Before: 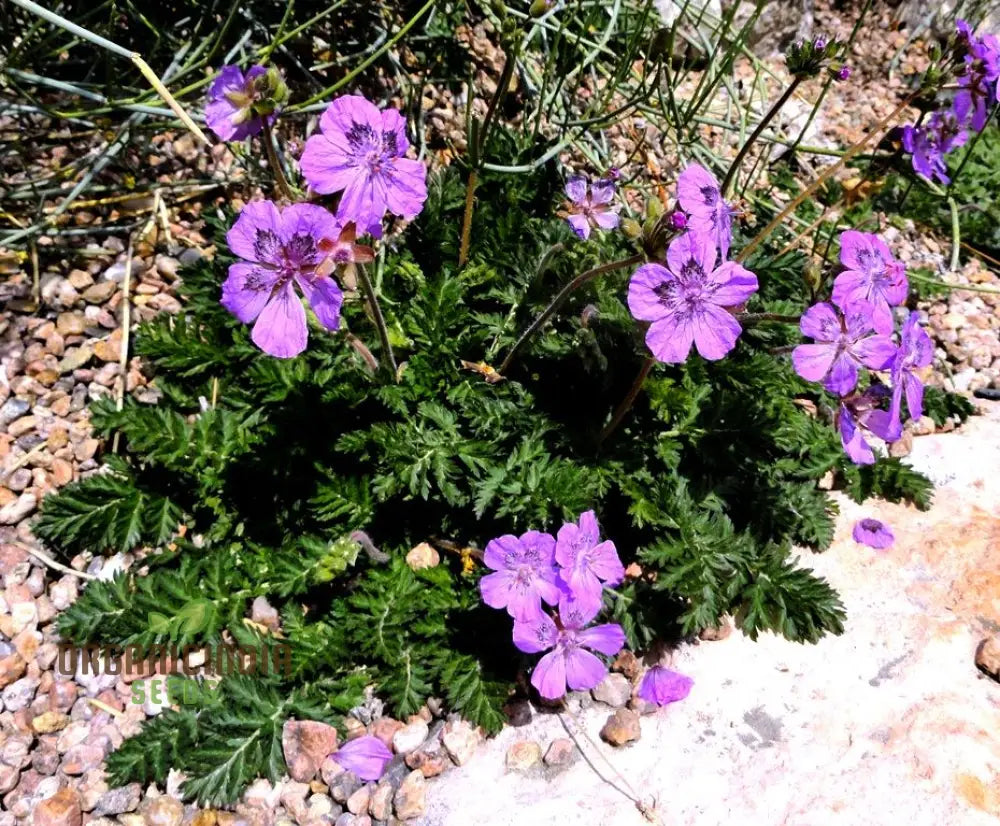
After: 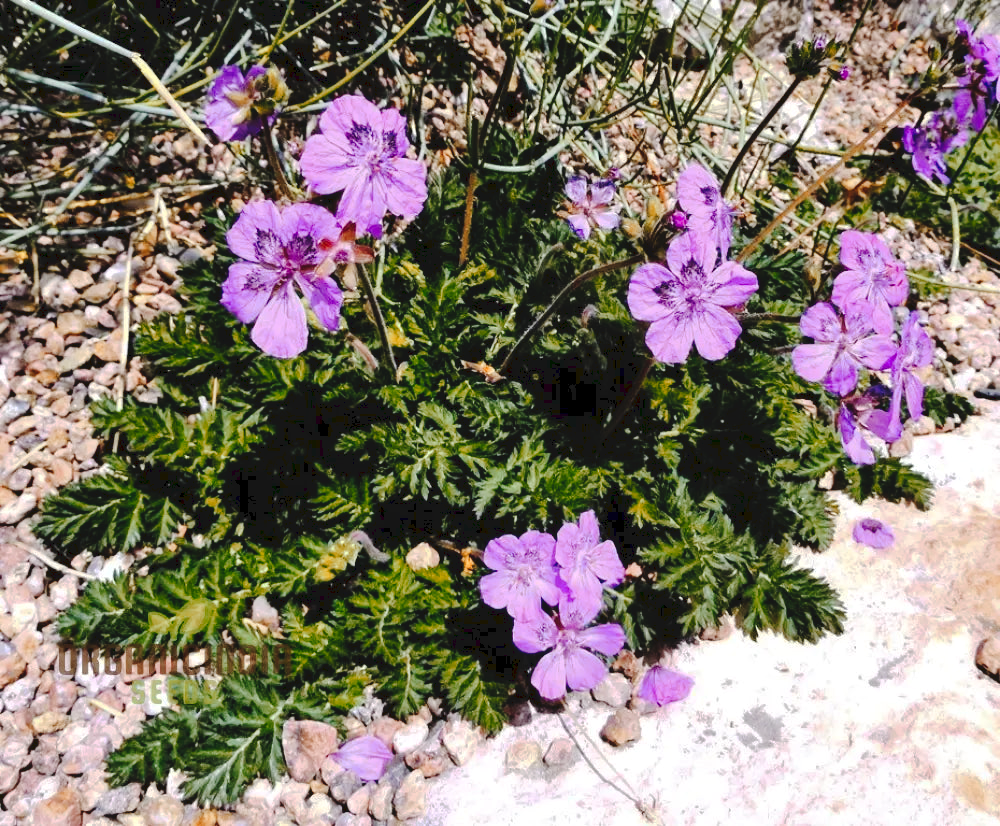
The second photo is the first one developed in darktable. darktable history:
local contrast: mode bilateral grid, contrast 20, coarseness 51, detail 119%, midtone range 0.2
color zones: curves: ch2 [(0, 0.5) (0.143, 0.5) (0.286, 0.416) (0.429, 0.5) (0.571, 0.5) (0.714, 0.5) (0.857, 0.5) (1, 0.5)]
tone curve: curves: ch0 [(0, 0) (0.003, 0.077) (0.011, 0.08) (0.025, 0.083) (0.044, 0.095) (0.069, 0.106) (0.1, 0.12) (0.136, 0.144) (0.177, 0.185) (0.224, 0.231) (0.277, 0.297) (0.335, 0.382) (0.399, 0.471) (0.468, 0.553) (0.543, 0.623) (0.623, 0.689) (0.709, 0.75) (0.801, 0.81) (0.898, 0.873) (1, 1)], preserve colors none
